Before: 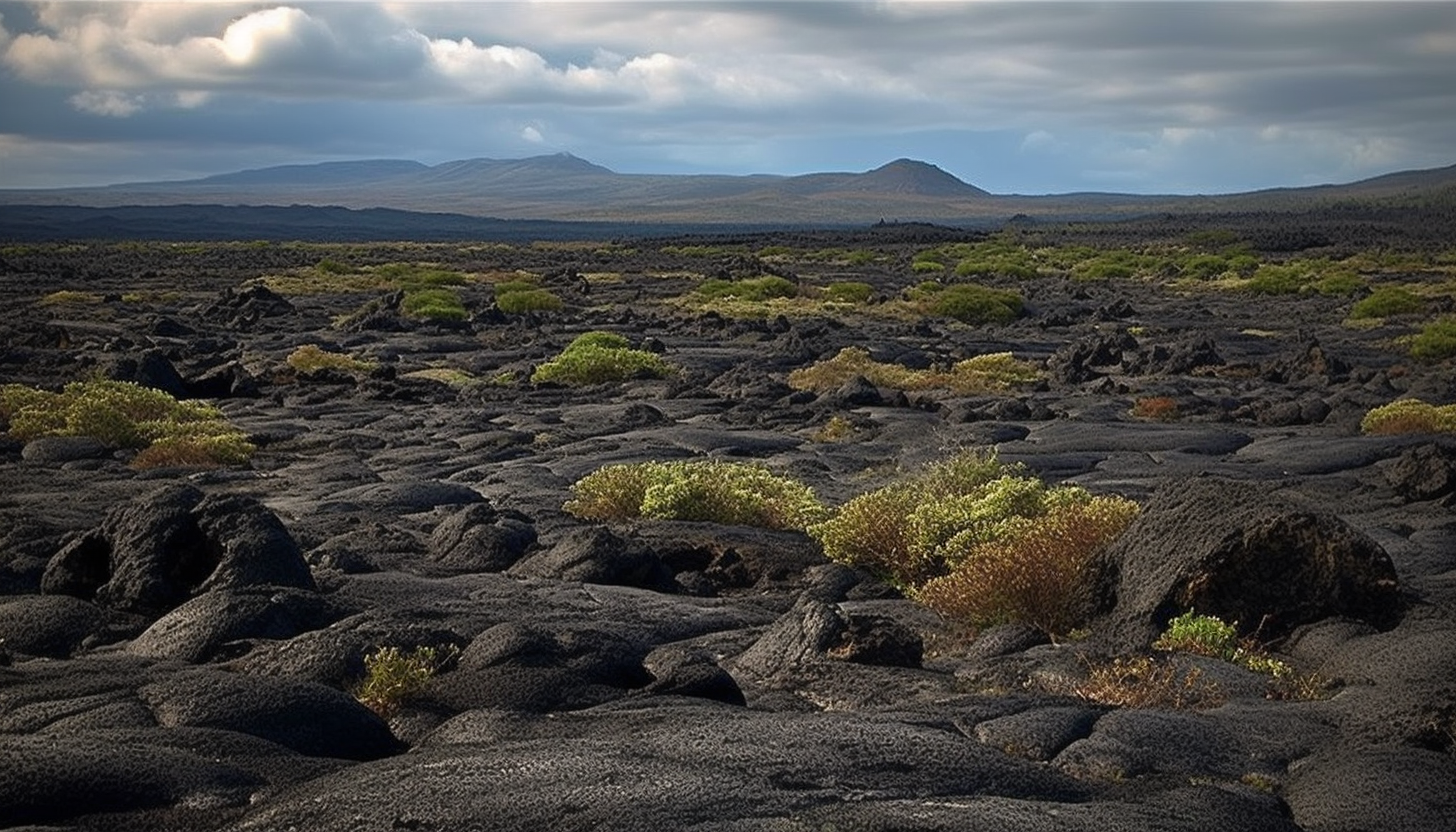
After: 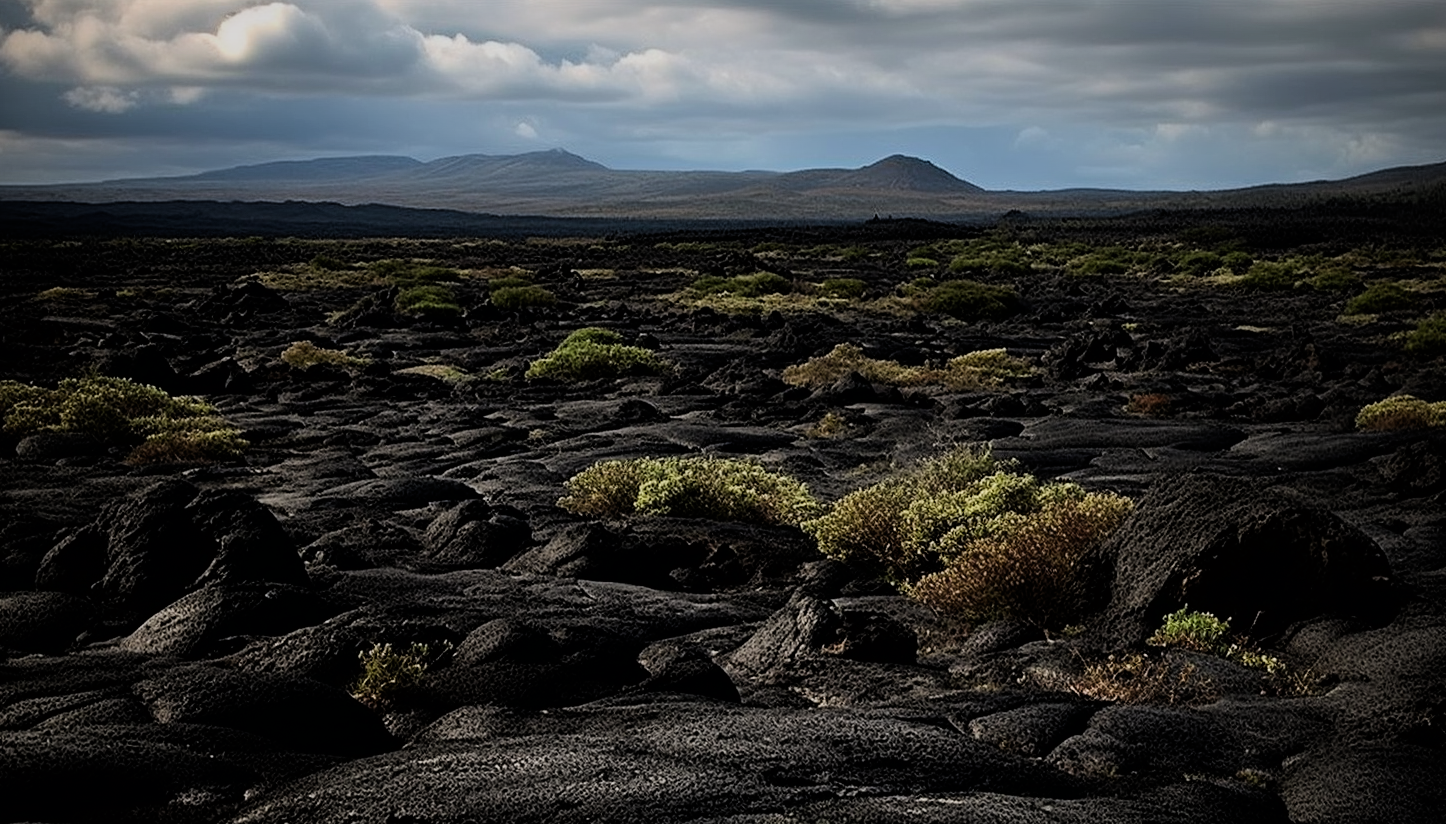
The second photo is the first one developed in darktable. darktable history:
graduated density: on, module defaults
crop: left 0.434%, top 0.485%, right 0.244%, bottom 0.386%
filmic rgb: black relative exposure -5 EV, hardness 2.88, contrast 1.5
